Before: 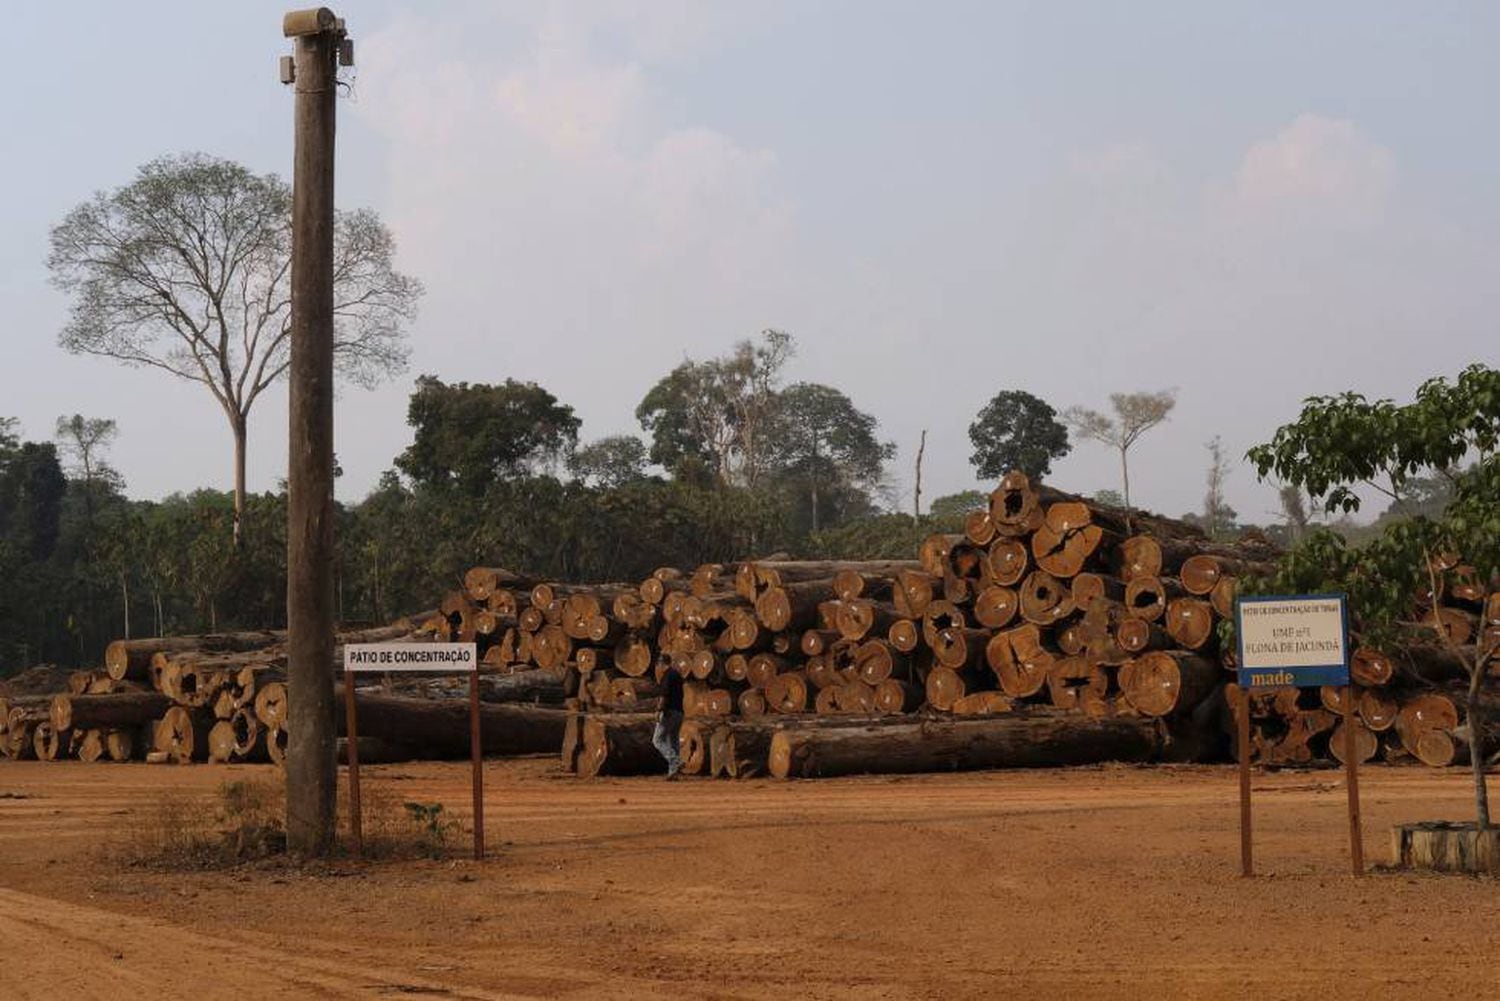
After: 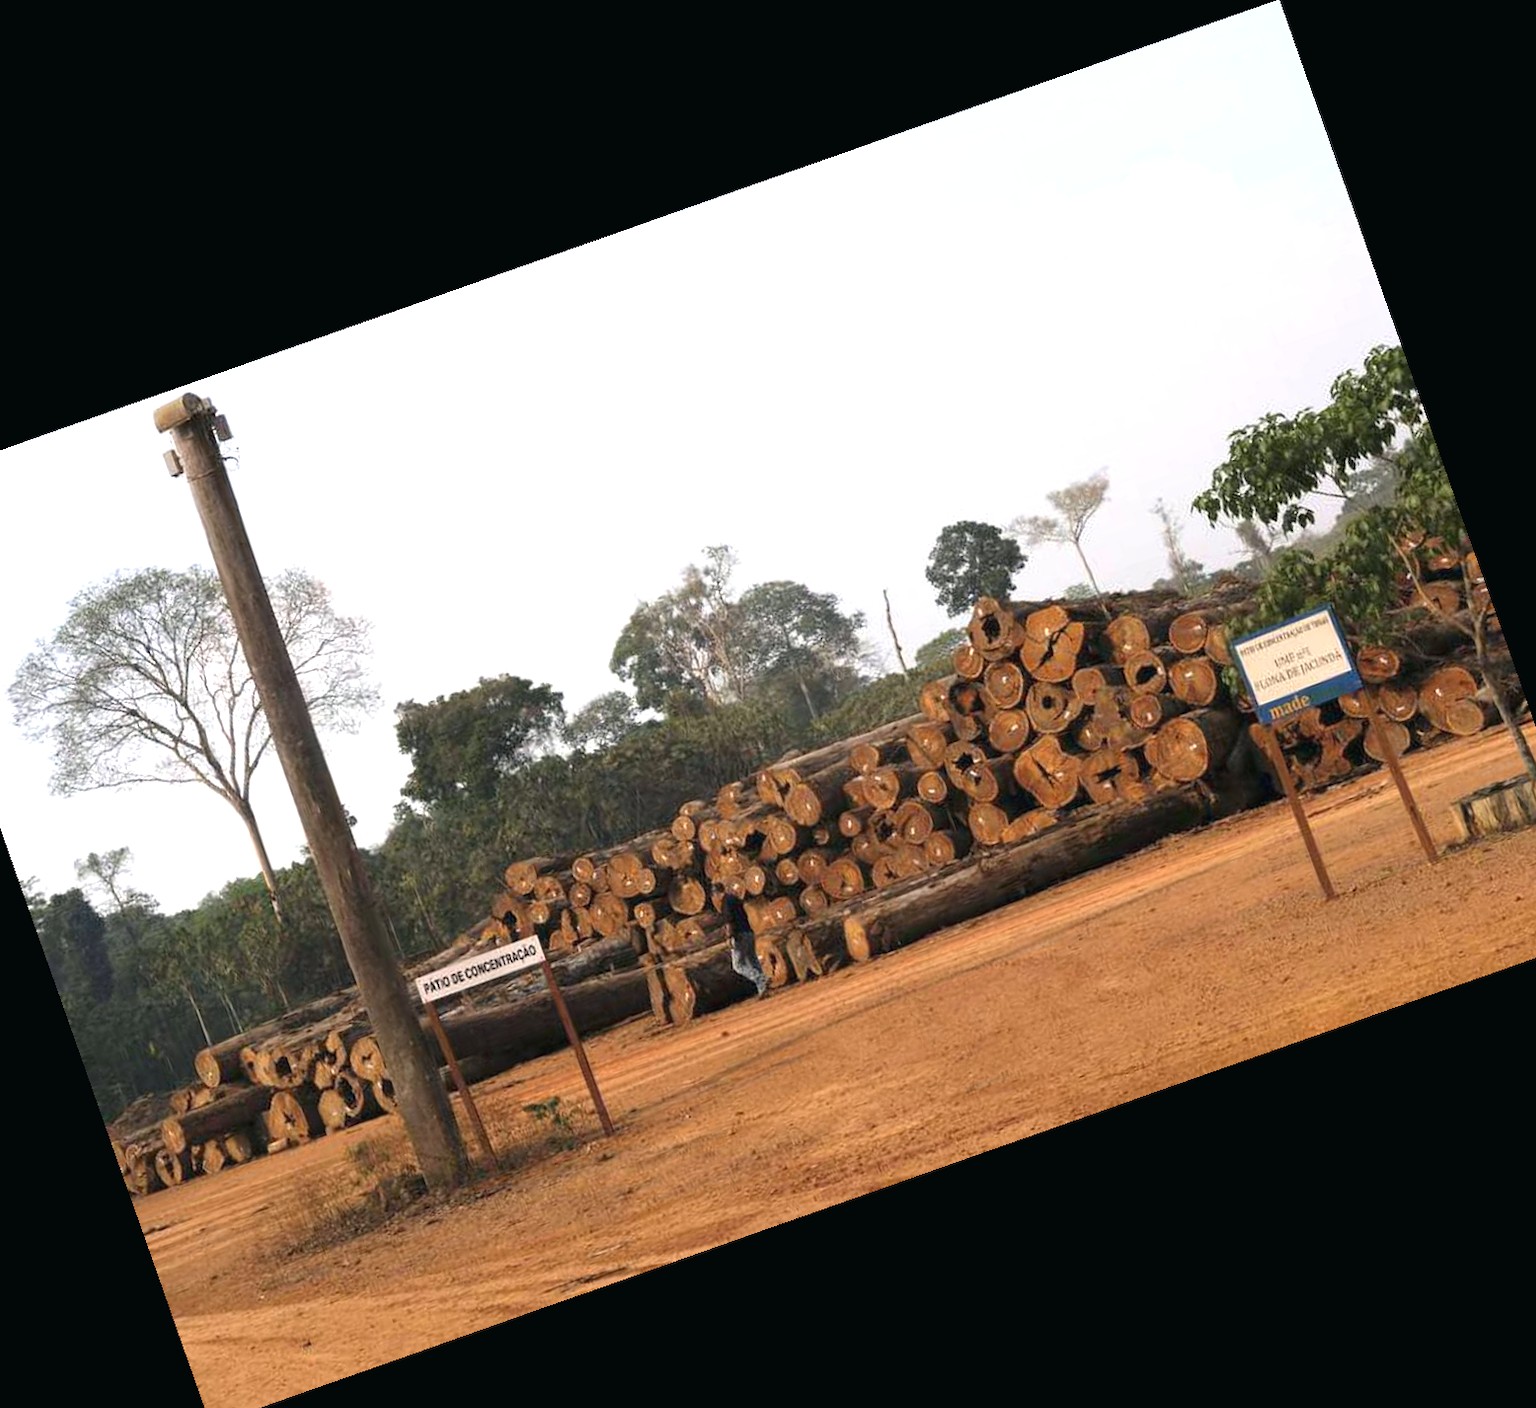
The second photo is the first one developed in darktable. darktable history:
exposure: black level correction 0, exposure 1.1 EV, compensate exposure bias true, compensate highlight preservation false
crop and rotate: angle 19.43°, left 6.812%, right 4.125%, bottom 1.087%
color balance: mode lift, gamma, gain (sRGB), lift [1, 1, 1.022, 1.026]
